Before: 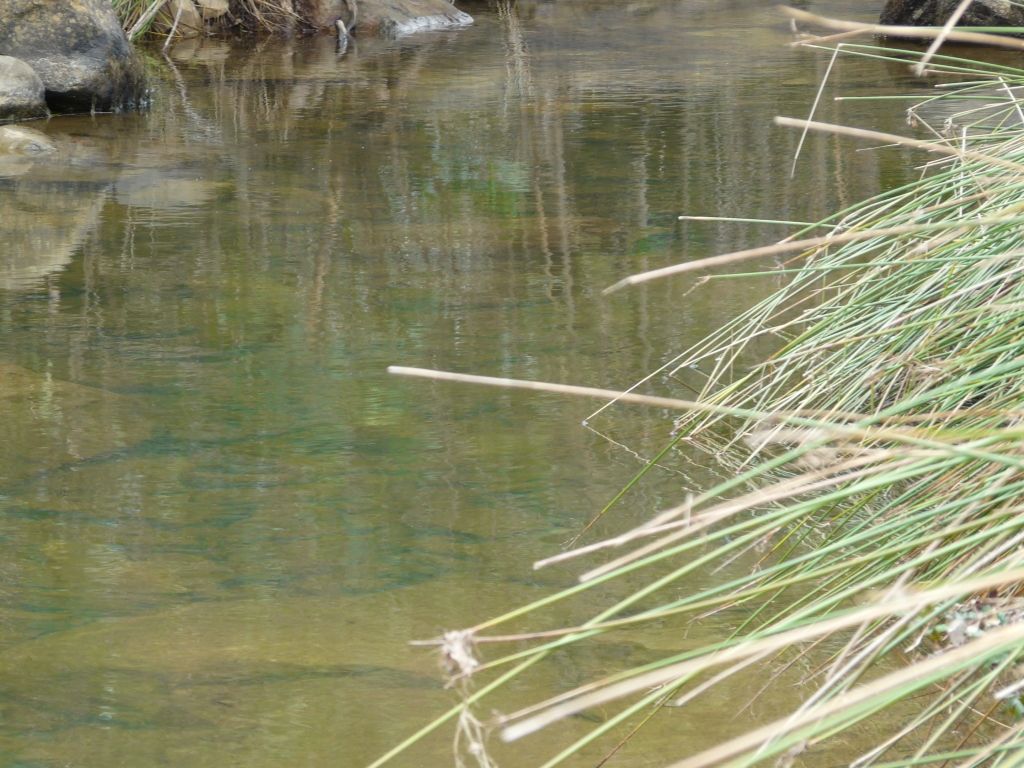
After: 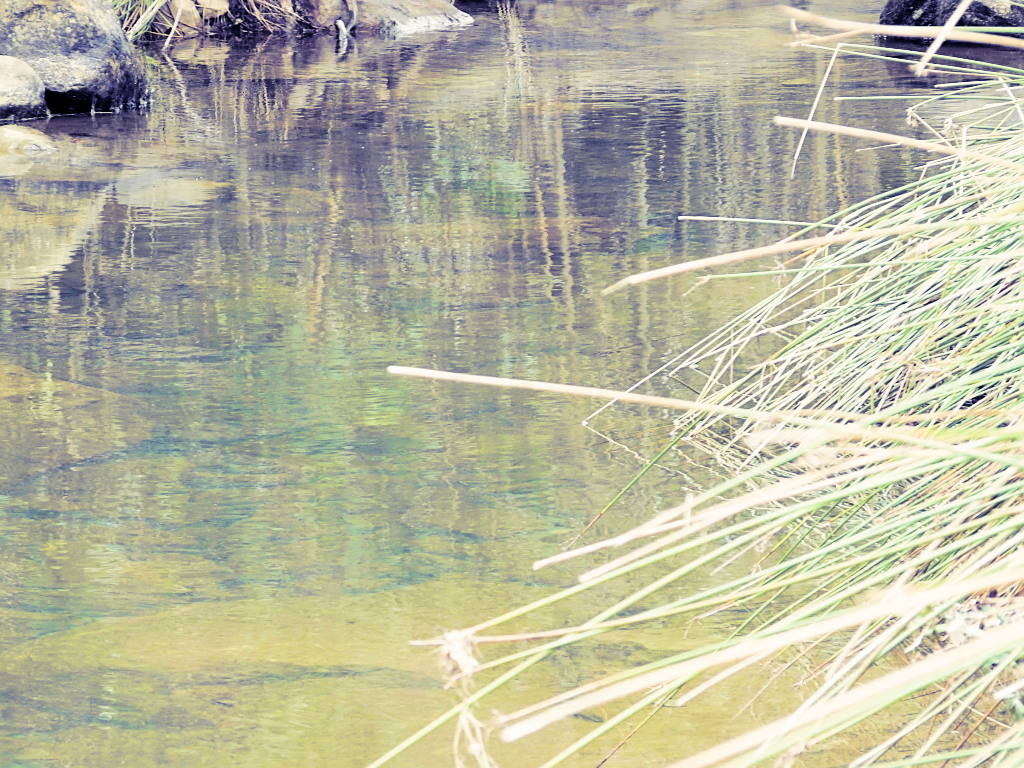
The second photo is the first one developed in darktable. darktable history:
exposure: black level correction 0, exposure 1.3 EV, compensate exposure bias true, compensate highlight preservation false
split-toning: shadows › hue 242.67°, shadows › saturation 0.733, highlights › hue 45.33°, highlights › saturation 0.667, balance -53.304, compress 21.15%
sharpen: on, module defaults
filmic rgb: black relative exposure -5 EV, hardness 2.88, contrast 1.3, highlights saturation mix -10%
